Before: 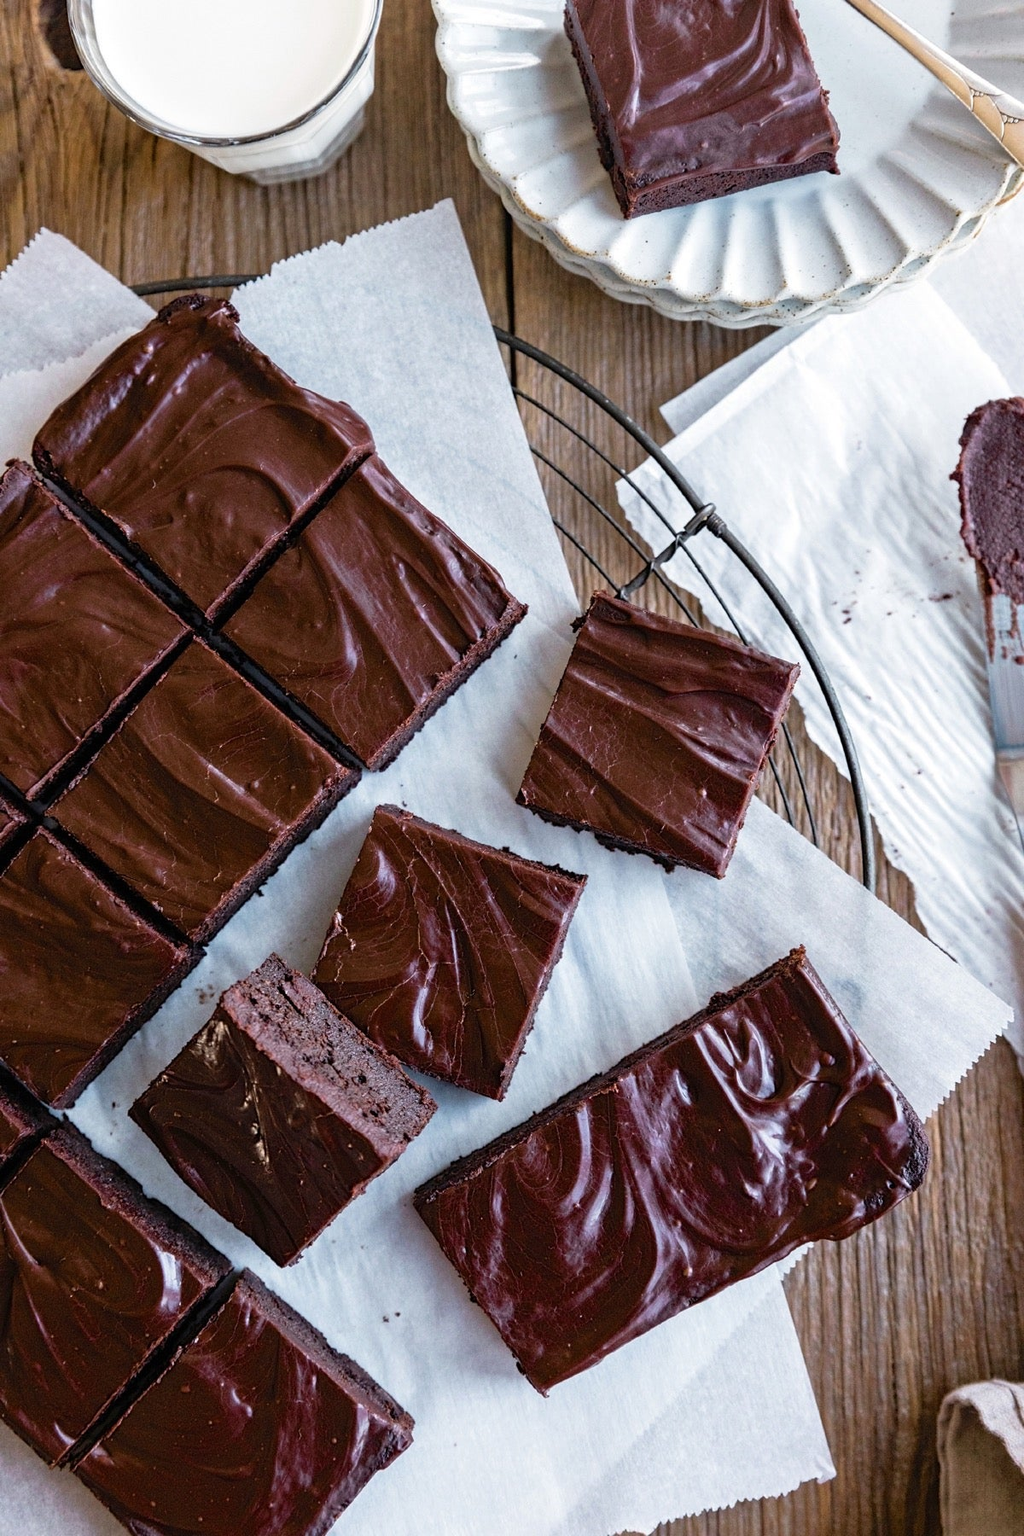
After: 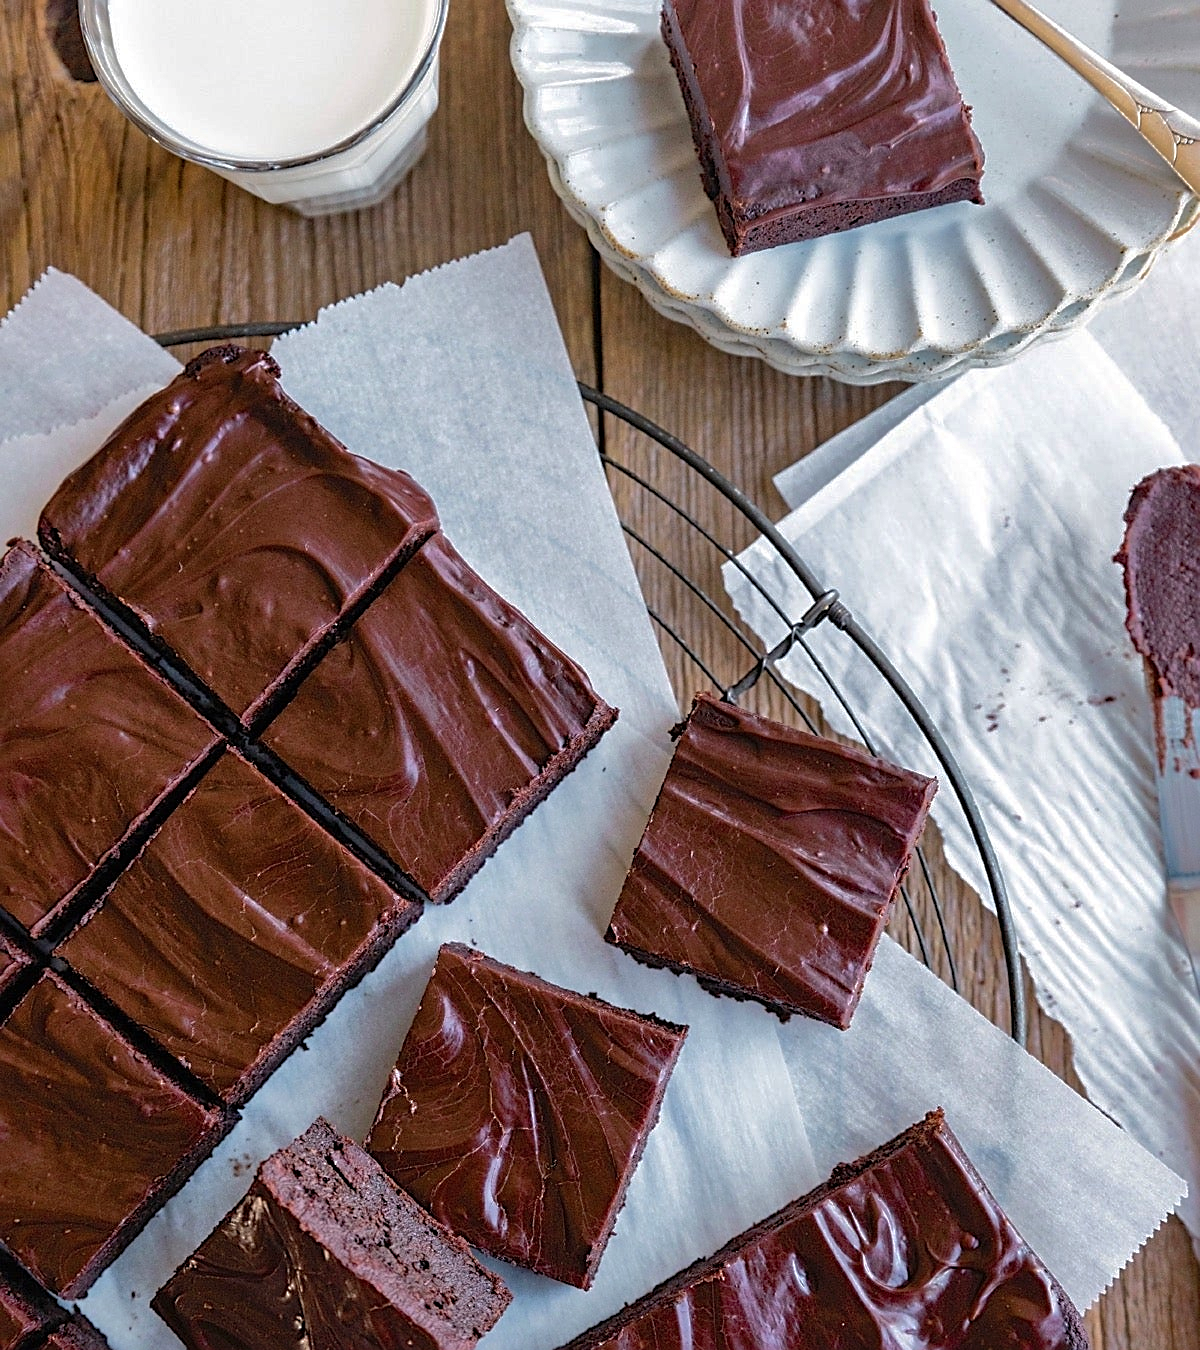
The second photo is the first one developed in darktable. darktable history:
crop: bottom 24.988%
sharpen: on, module defaults
shadows and highlights: shadows 40.19, highlights -59.91
color correction: highlights b* -0.022, saturation 1.1
